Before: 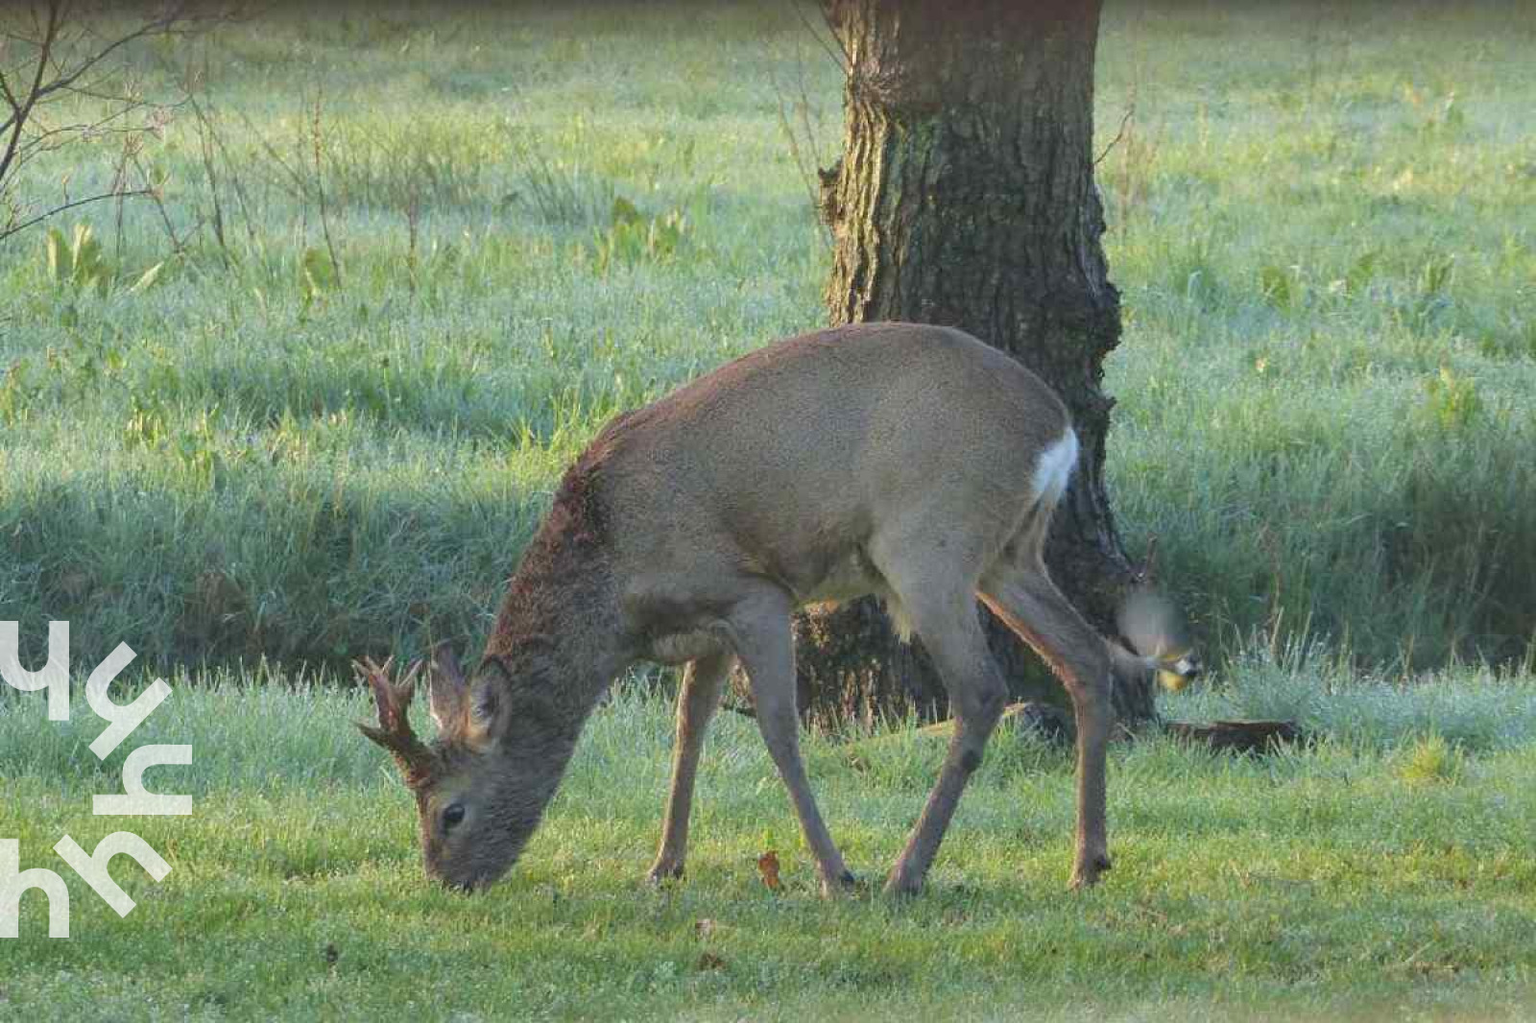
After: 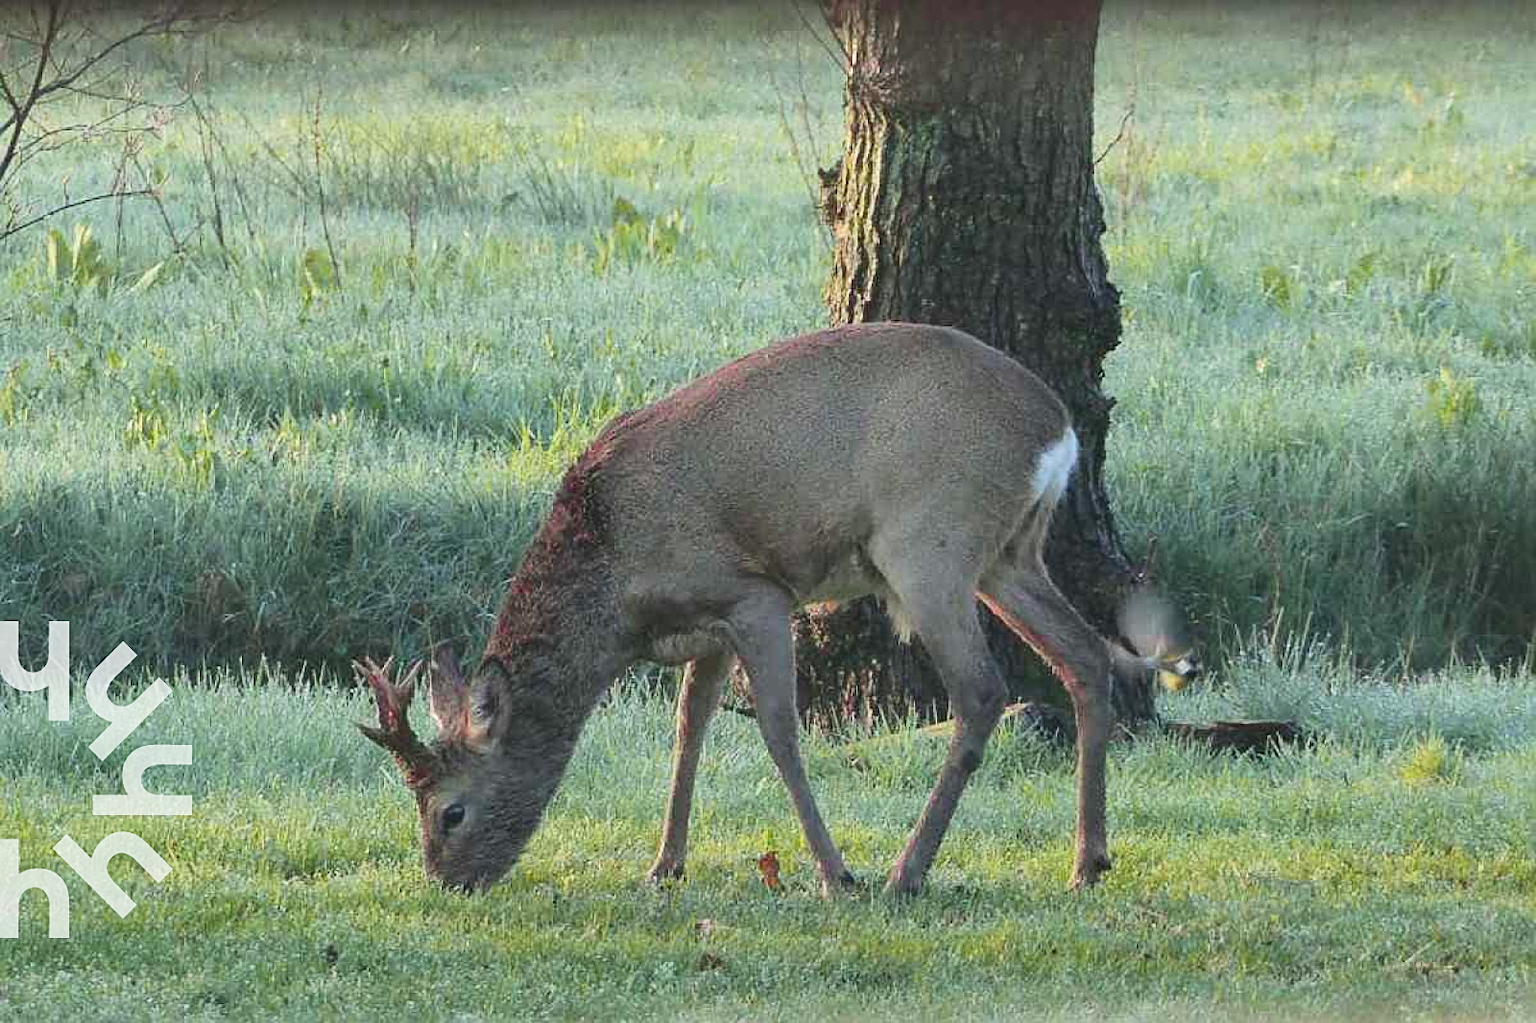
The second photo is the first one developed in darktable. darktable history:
sharpen: on, module defaults
tone curve: curves: ch0 [(0, 0.023) (0.217, 0.19) (0.754, 0.801) (1, 0.977)]; ch1 [(0, 0) (0.392, 0.398) (0.5, 0.5) (0.521, 0.529) (0.56, 0.592) (1, 1)]; ch2 [(0, 0) (0.5, 0.5) (0.579, 0.561) (0.65, 0.657) (1, 1)], color space Lab, independent channels, preserve colors none
